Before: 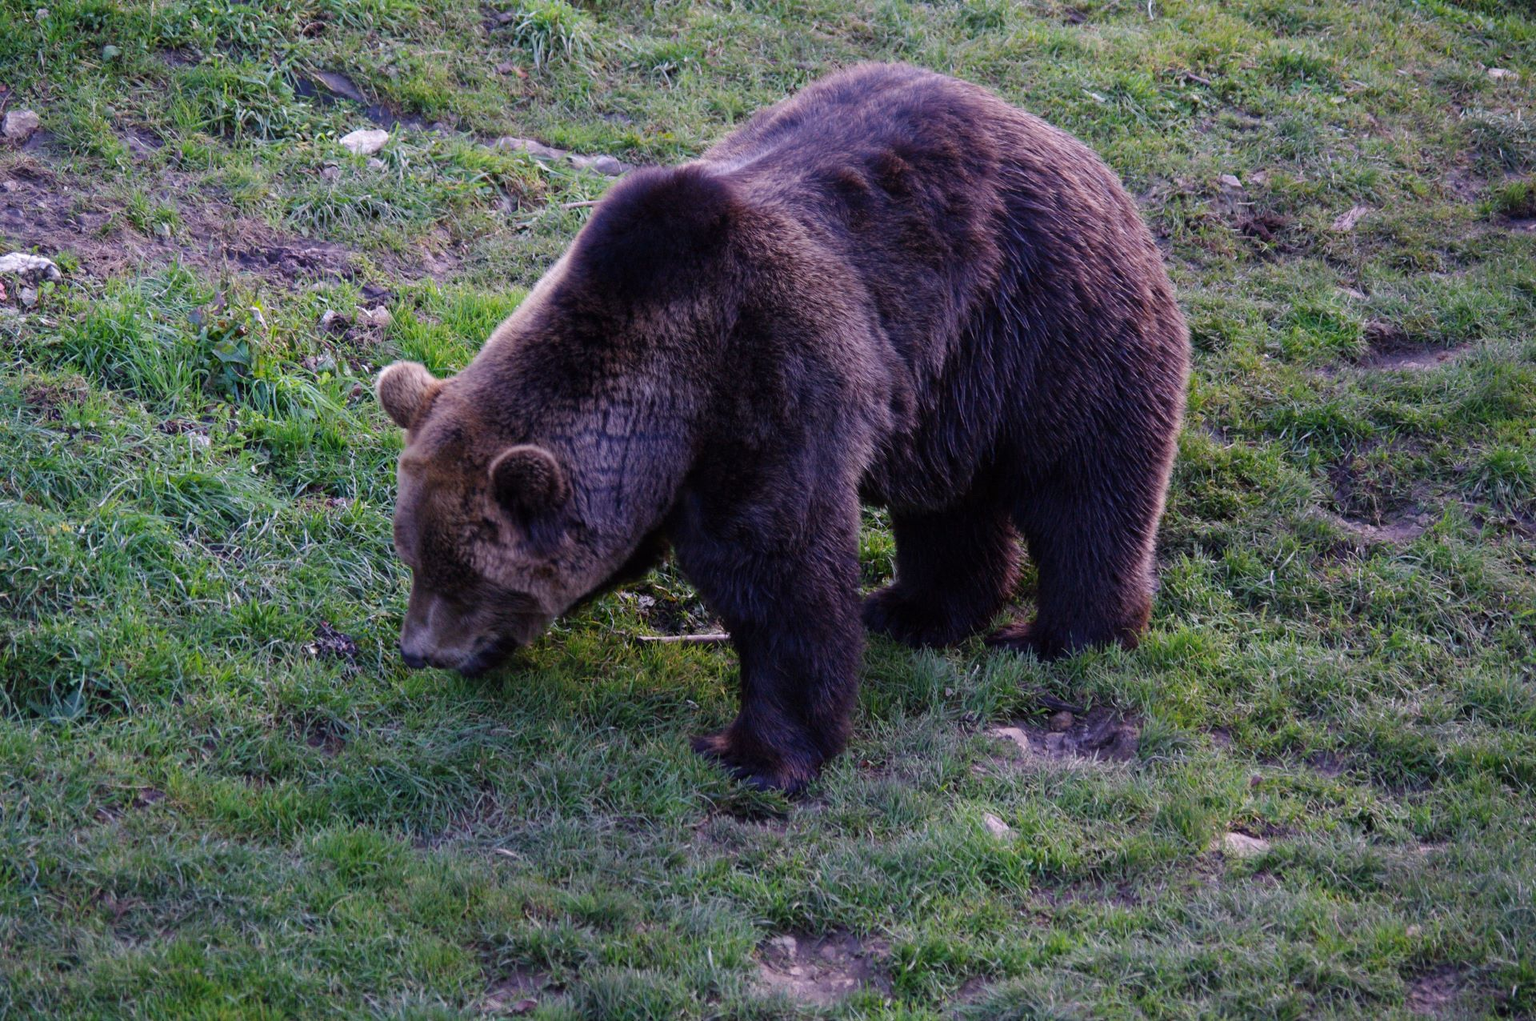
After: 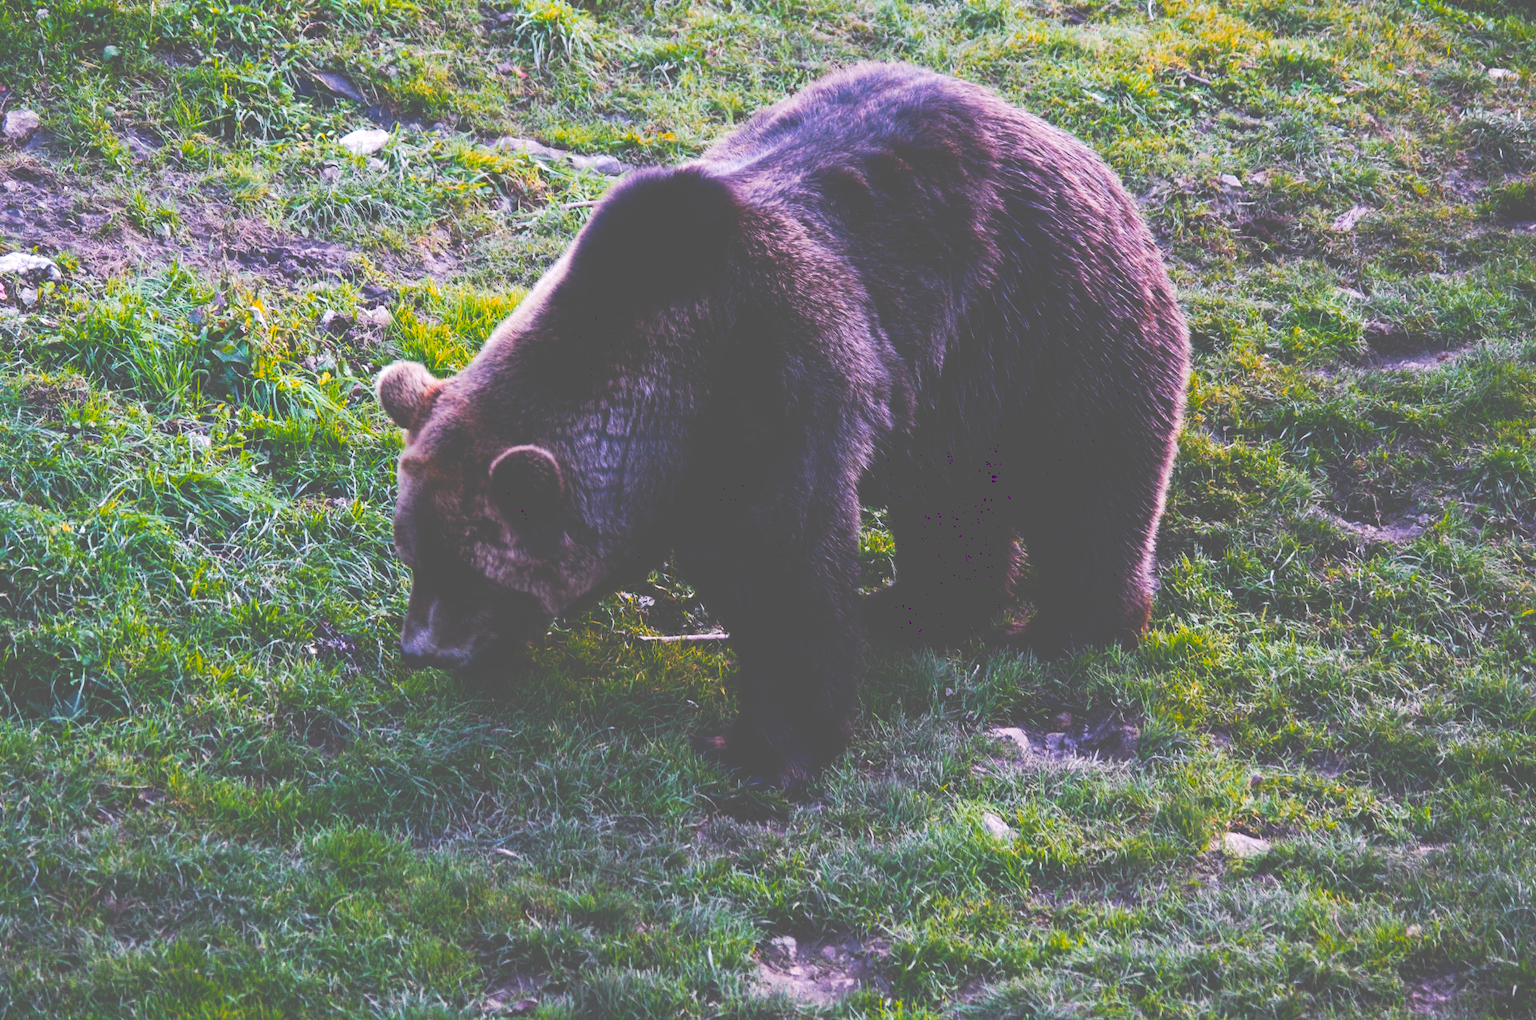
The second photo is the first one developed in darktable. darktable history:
color zones: curves: ch1 [(0.24, 0.629) (0.75, 0.5)]; ch2 [(0.255, 0.454) (0.745, 0.491)], mix 102.12%
tone equalizer: -8 EV -0.417 EV, -7 EV -0.389 EV, -6 EV -0.333 EV, -5 EV -0.222 EV, -3 EV 0.222 EV, -2 EV 0.333 EV, -1 EV 0.389 EV, +0 EV 0.417 EV, edges refinement/feathering 500, mask exposure compensation -1.57 EV, preserve details no
tone curve: curves: ch0 [(0, 0) (0.003, 0.334) (0.011, 0.338) (0.025, 0.338) (0.044, 0.338) (0.069, 0.339) (0.1, 0.342) (0.136, 0.343) (0.177, 0.349) (0.224, 0.36) (0.277, 0.385) (0.335, 0.42) (0.399, 0.465) (0.468, 0.535) (0.543, 0.632) (0.623, 0.73) (0.709, 0.814) (0.801, 0.879) (0.898, 0.935) (1, 1)], preserve colors none
